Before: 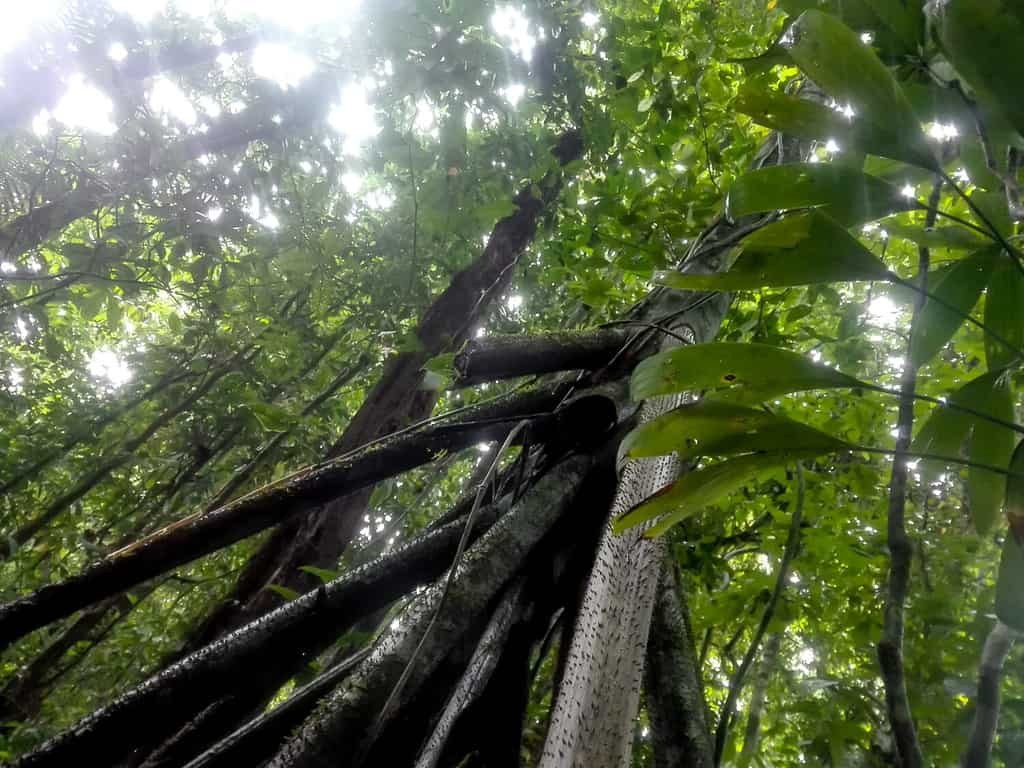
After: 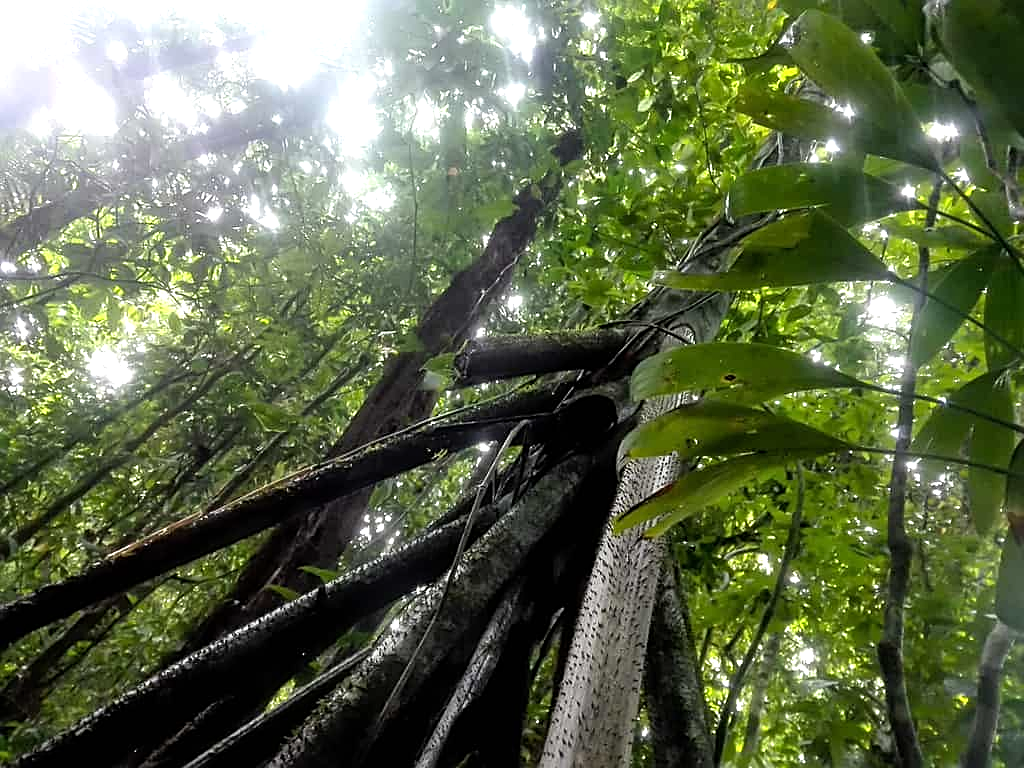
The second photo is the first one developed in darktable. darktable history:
sharpen: on, module defaults
tone equalizer: -8 EV -0.402 EV, -7 EV -0.364 EV, -6 EV -0.346 EV, -5 EV -0.252 EV, -3 EV 0.203 EV, -2 EV 0.315 EV, -1 EV 0.412 EV, +0 EV 0.423 EV
